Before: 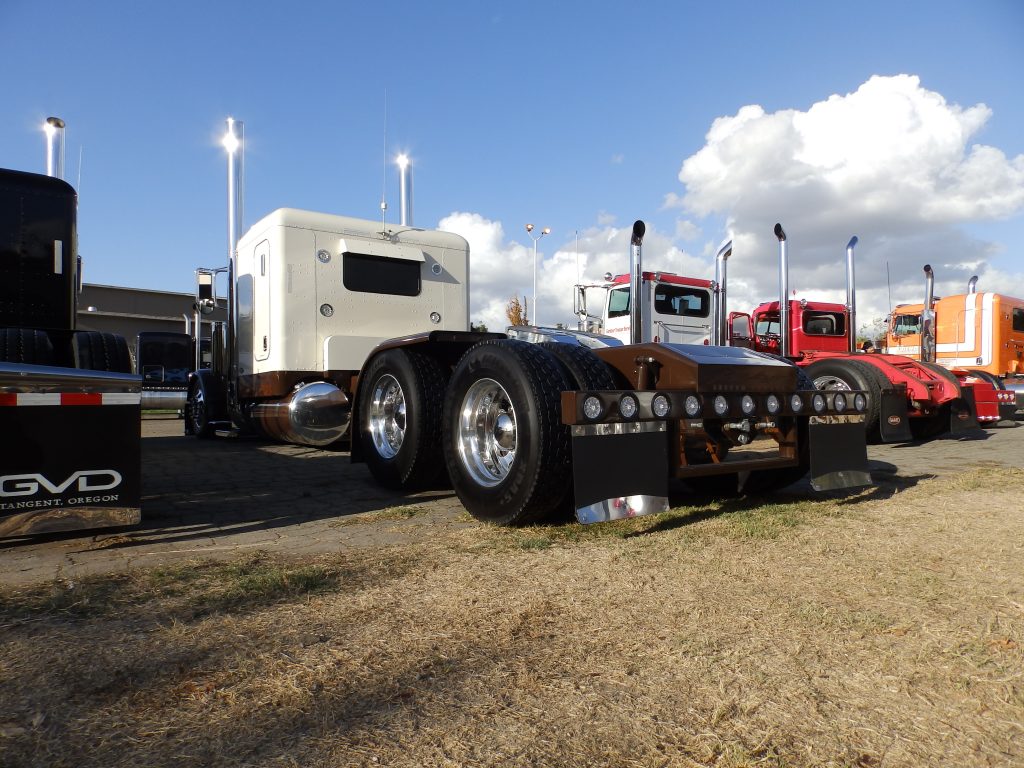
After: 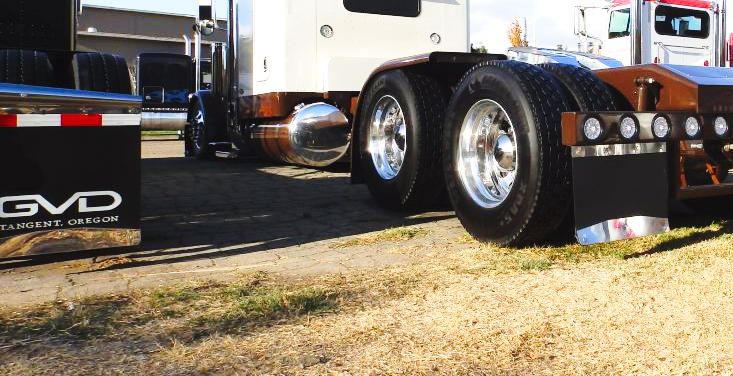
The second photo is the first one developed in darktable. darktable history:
crop: top 36.371%, right 28.323%, bottom 14.591%
exposure: black level correction -0.002, exposure 0.529 EV, compensate highlight preservation false
base curve: curves: ch0 [(0, 0) (0.028, 0.03) (0.121, 0.232) (0.46, 0.748) (0.859, 0.968) (1, 1)], preserve colors none
contrast brightness saturation: contrast 0.074, brightness 0.074, saturation 0.185
